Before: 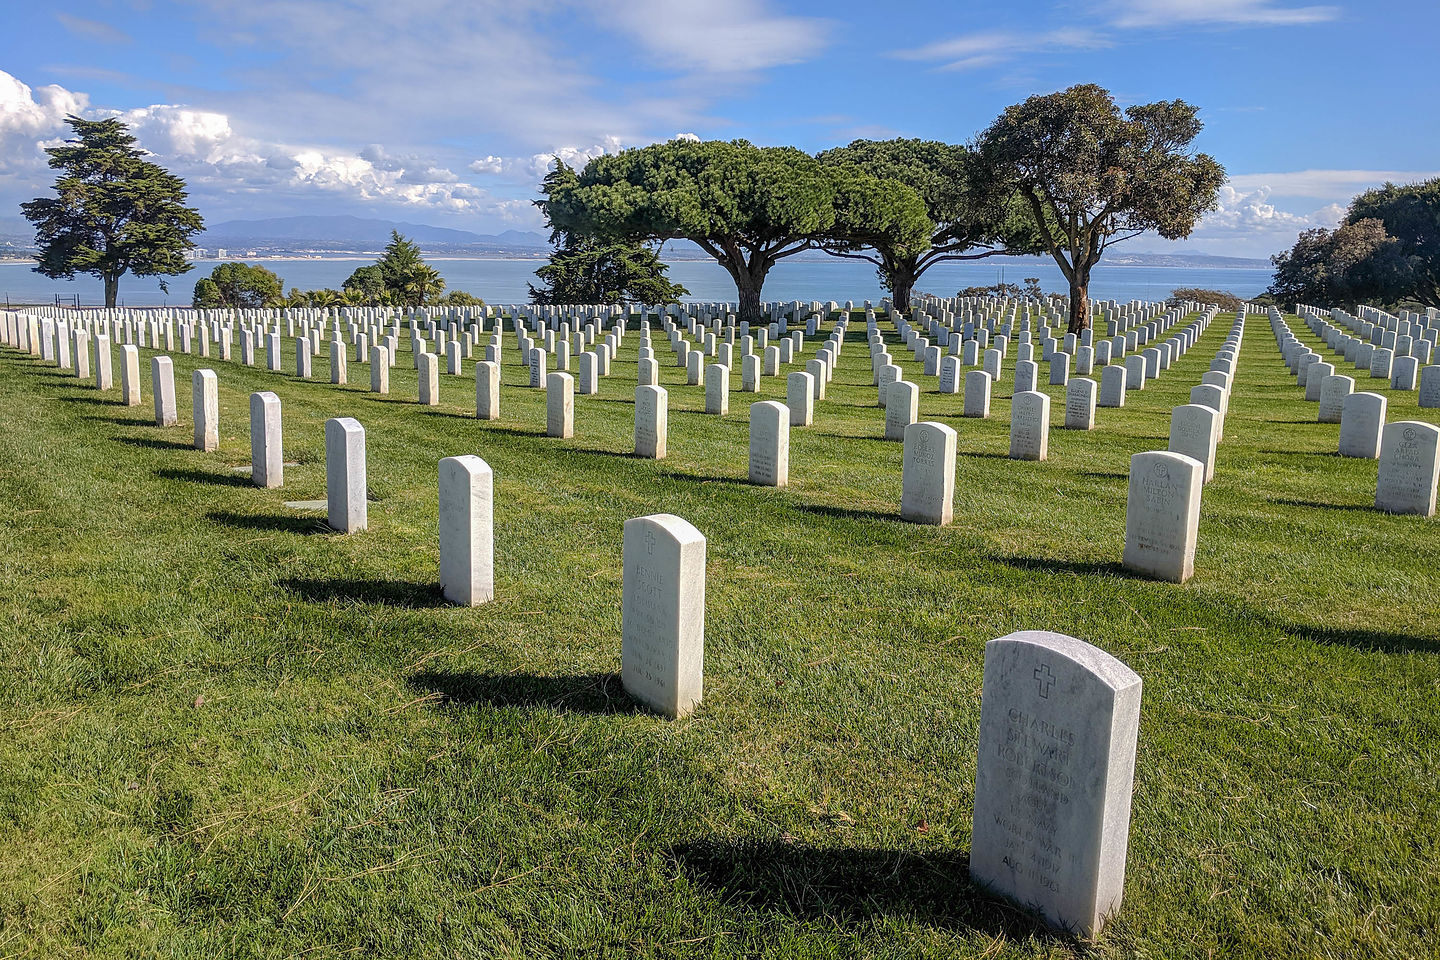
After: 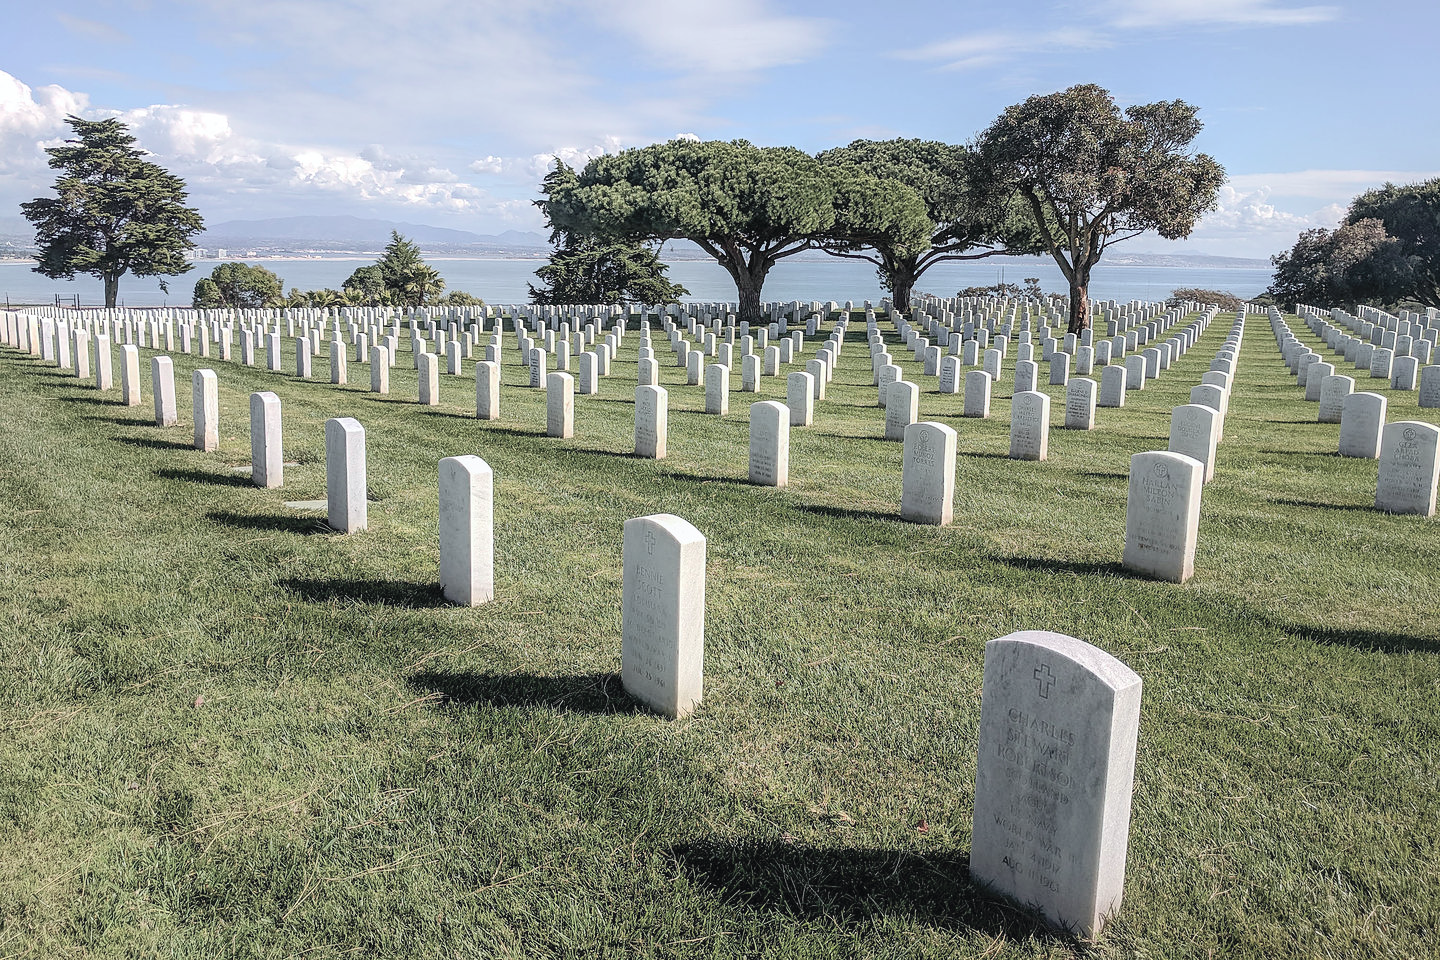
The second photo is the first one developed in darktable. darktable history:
tone equalizer: -8 EV -0.001 EV, -7 EV 0.001 EV, -6 EV -0.002 EV, -5 EV -0.003 EV, -4 EV -0.062 EV, -3 EV -0.222 EV, -2 EV -0.267 EV, -1 EV 0.105 EV, +0 EV 0.303 EV
tone curve: curves: ch0 [(0, 0.025) (0.15, 0.143) (0.452, 0.486) (0.751, 0.788) (1, 0.961)]; ch1 [(0, 0) (0.416, 0.4) (0.476, 0.469) (0.497, 0.494) (0.546, 0.571) (0.566, 0.607) (0.62, 0.657) (1, 1)]; ch2 [(0, 0) (0.386, 0.397) (0.505, 0.498) (0.547, 0.546) (0.579, 0.58) (1, 1)], color space Lab, independent channels, preserve colors none
contrast brightness saturation: brightness 0.13
color correction: saturation 0.57
